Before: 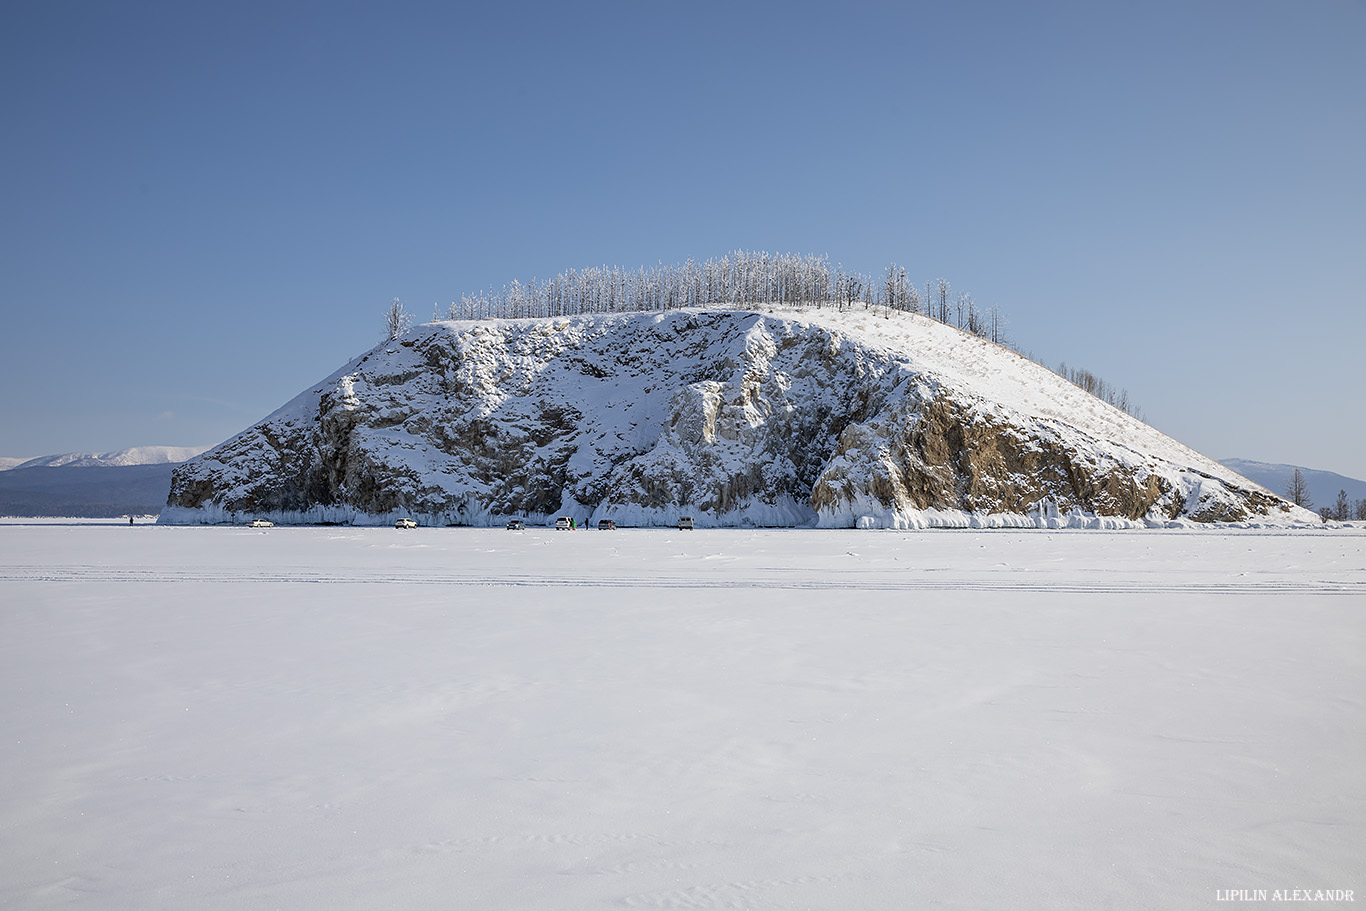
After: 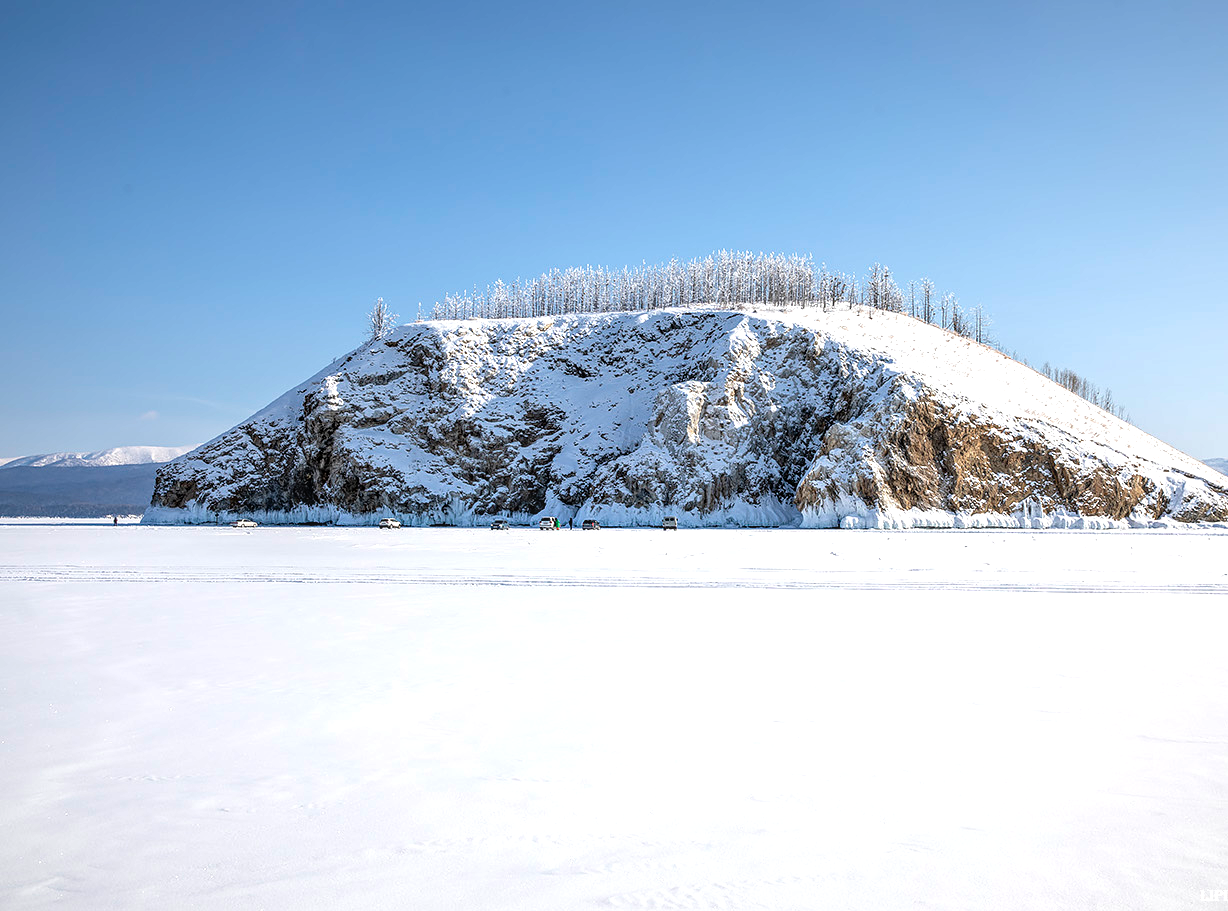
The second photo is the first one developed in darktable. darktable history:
tone equalizer: -8 EV -0.769 EV, -7 EV -0.692 EV, -6 EV -0.622 EV, -5 EV -0.418 EV, -3 EV 0.383 EV, -2 EV 0.6 EV, -1 EV 0.69 EV, +0 EV 0.74 EV
crop and rotate: left 1.237%, right 8.846%
local contrast: on, module defaults
